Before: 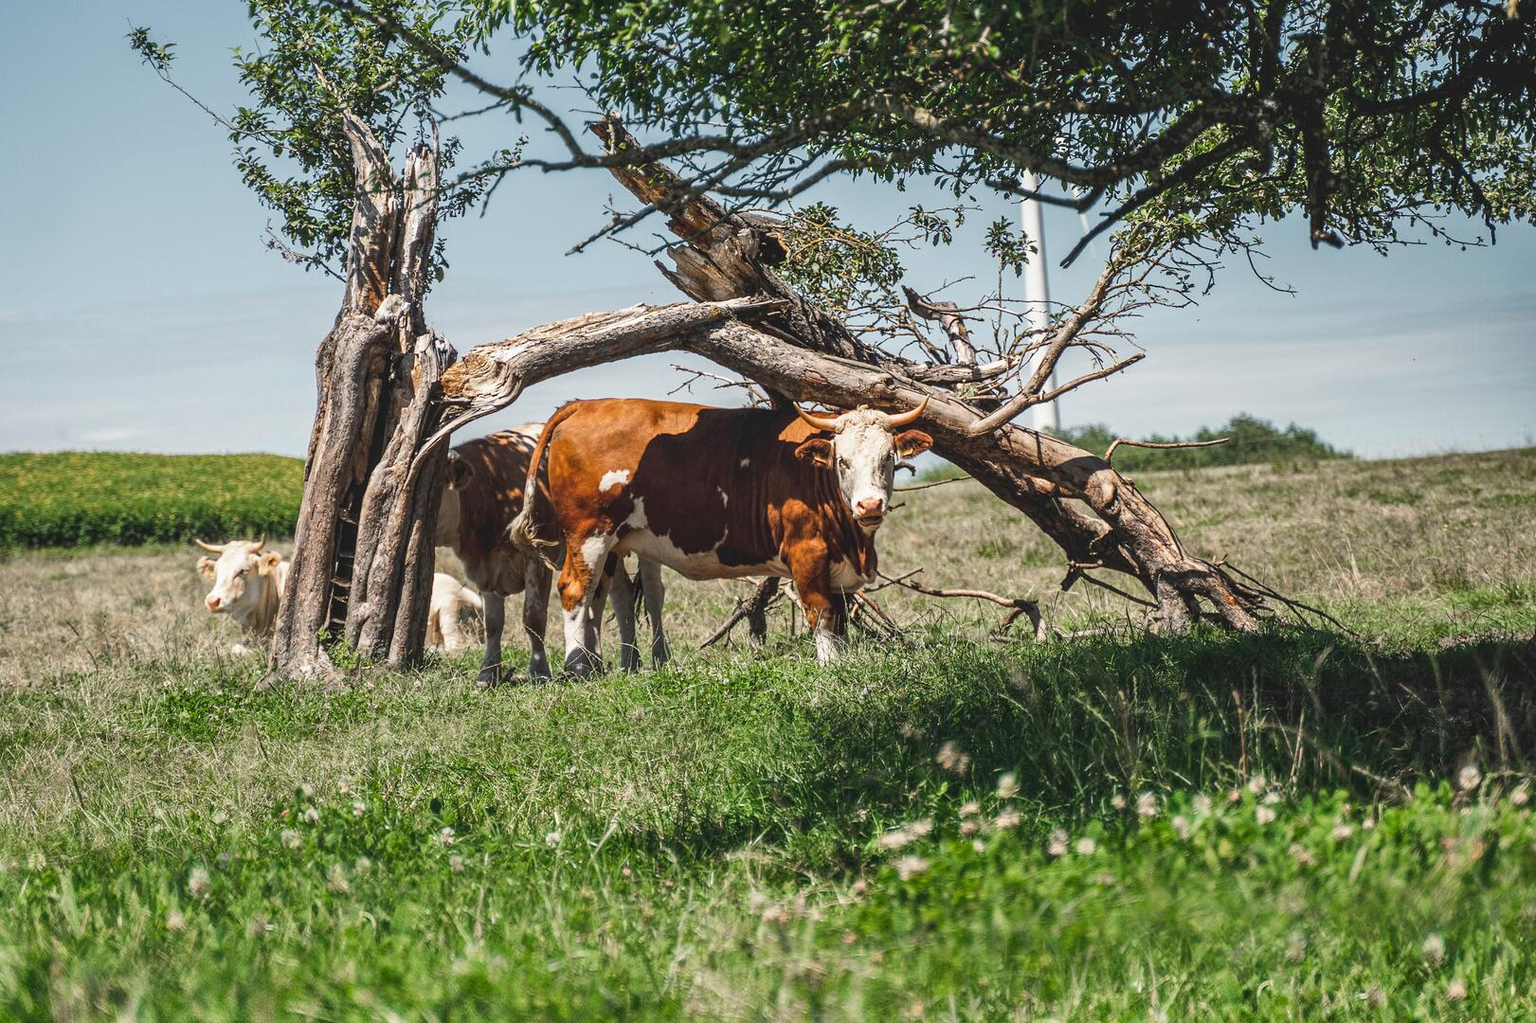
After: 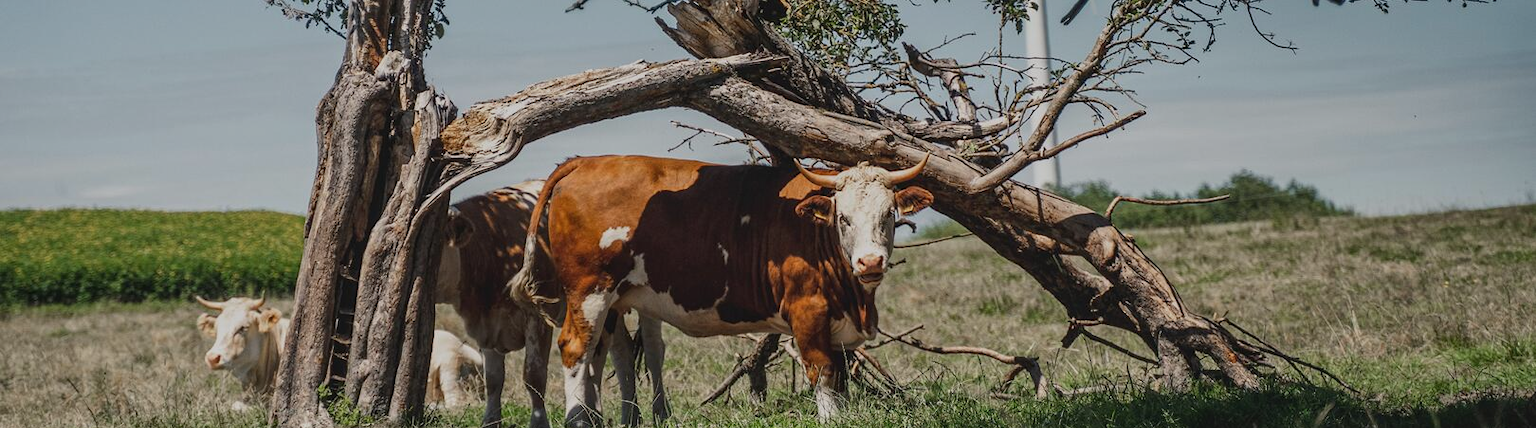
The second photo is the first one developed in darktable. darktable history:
crop and rotate: top 23.84%, bottom 34.294%
exposure: black level correction 0, exposure -0.721 EV, compensate highlight preservation false
